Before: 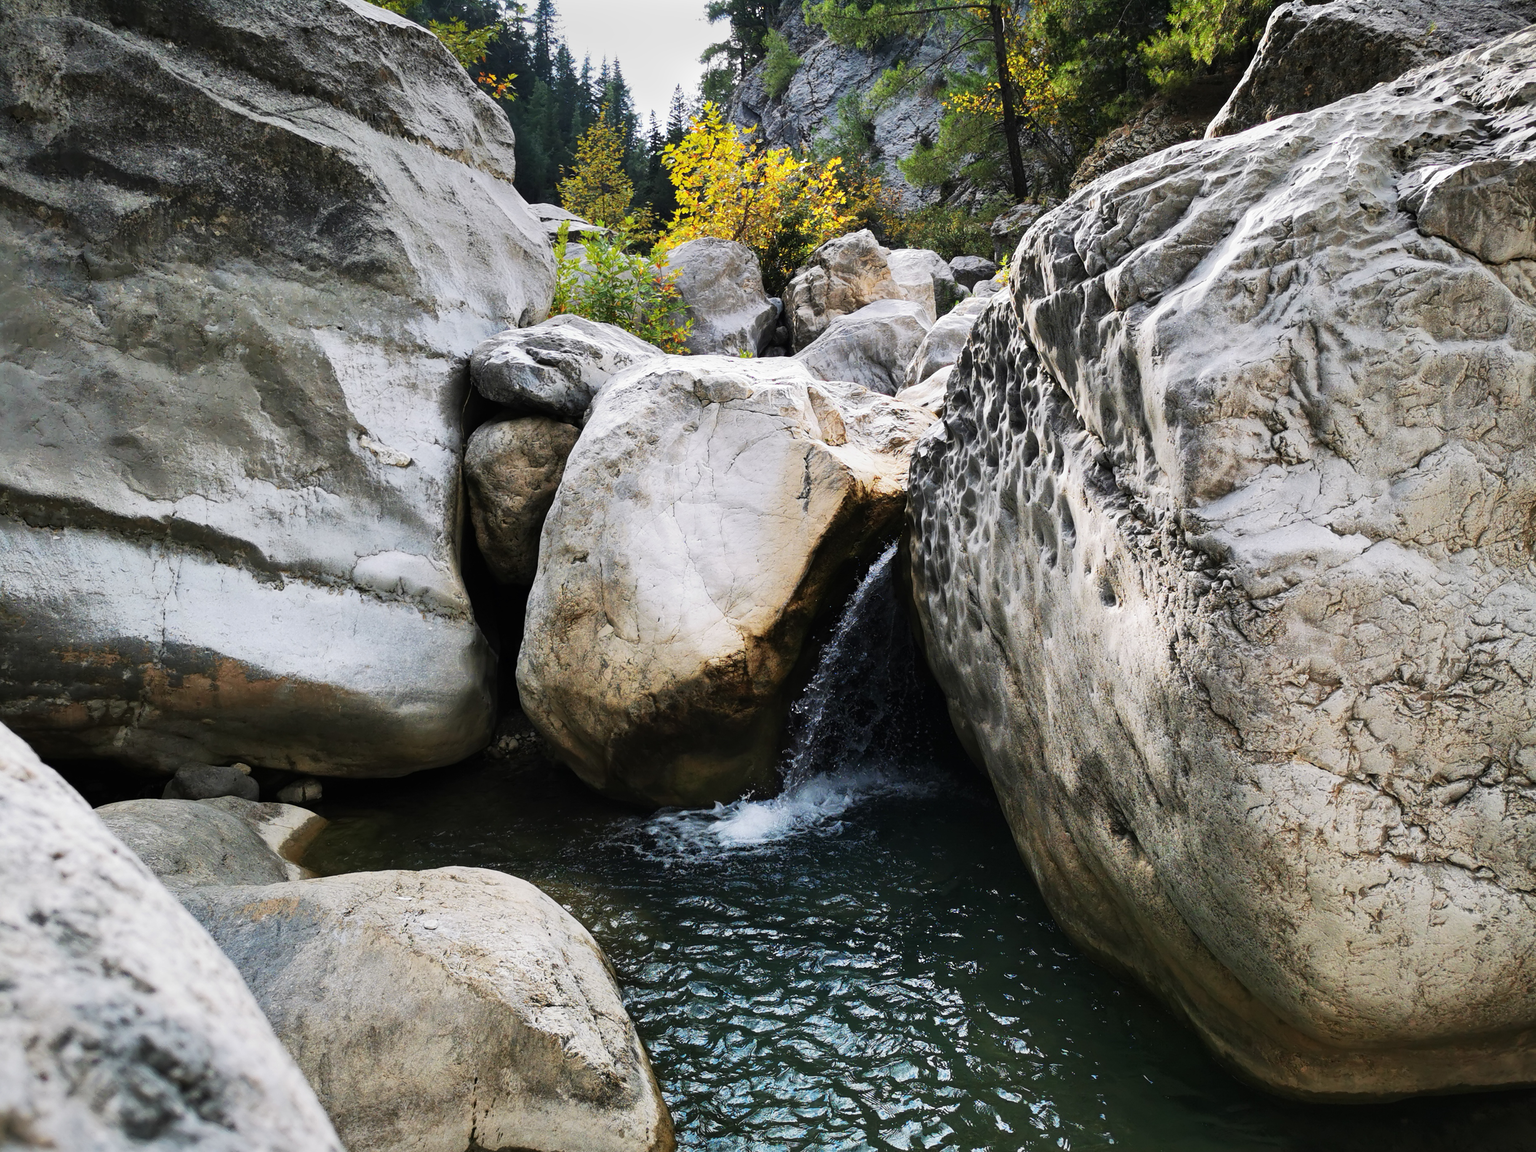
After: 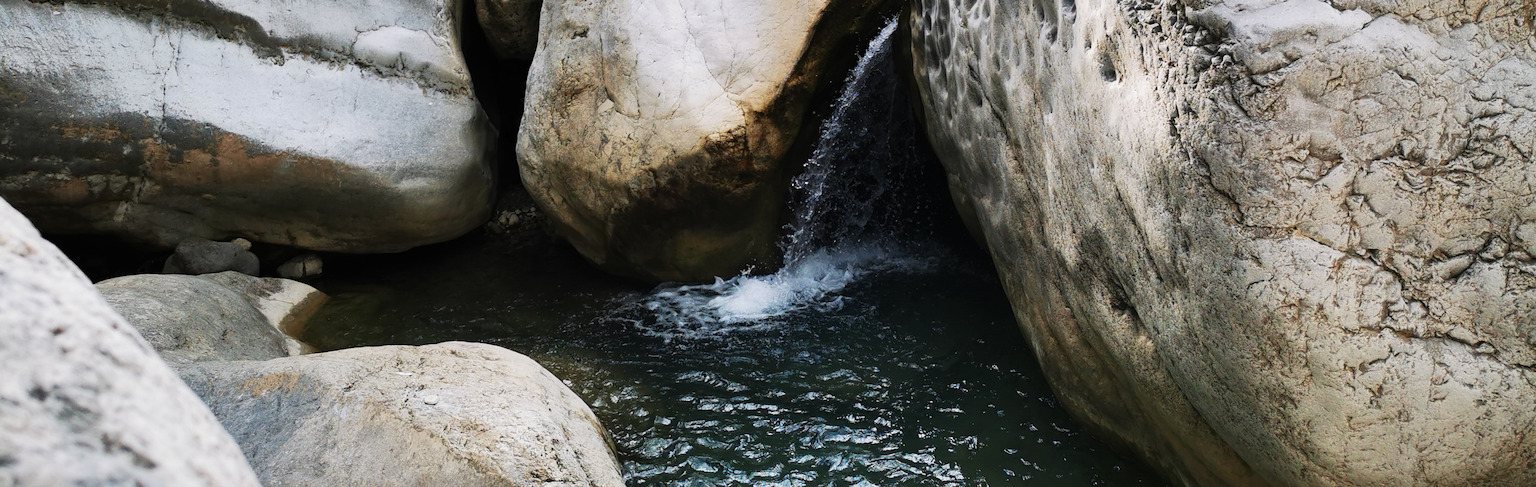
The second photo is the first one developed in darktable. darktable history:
crop: top 45.585%, bottom 12.104%
